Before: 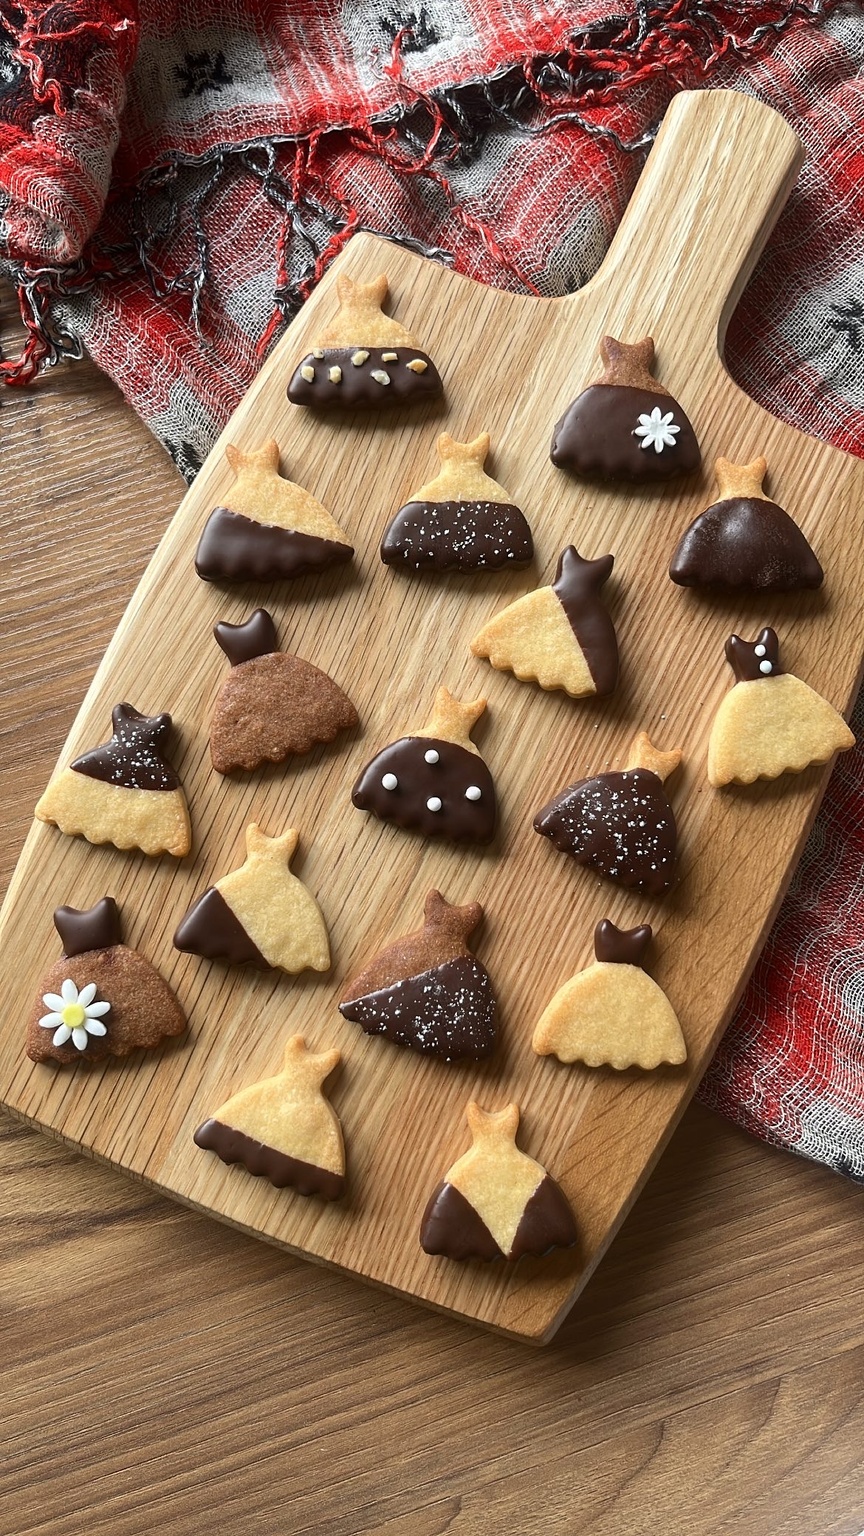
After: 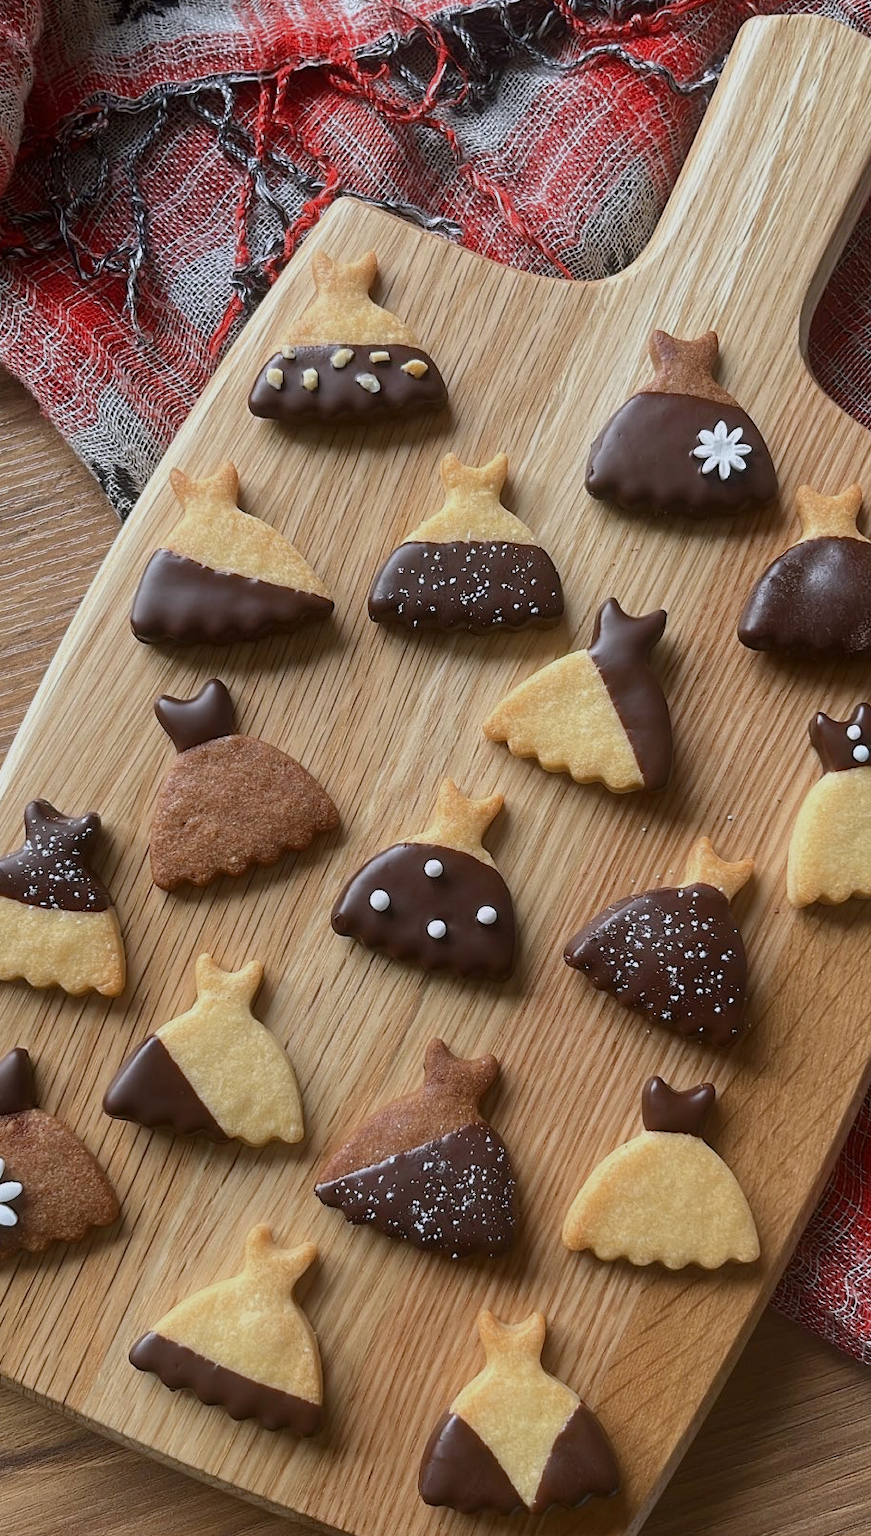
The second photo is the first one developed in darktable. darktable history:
crop and rotate: left 10.77%, top 5.1%, right 10.41%, bottom 16.76%
tone equalizer: -8 EV 0.25 EV, -7 EV 0.417 EV, -6 EV 0.417 EV, -5 EV 0.25 EV, -3 EV -0.25 EV, -2 EV -0.417 EV, -1 EV -0.417 EV, +0 EV -0.25 EV, edges refinement/feathering 500, mask exposure compensation -1.57 EV, preserve details guided filter
white balance: red 0.984, blue 1.059
